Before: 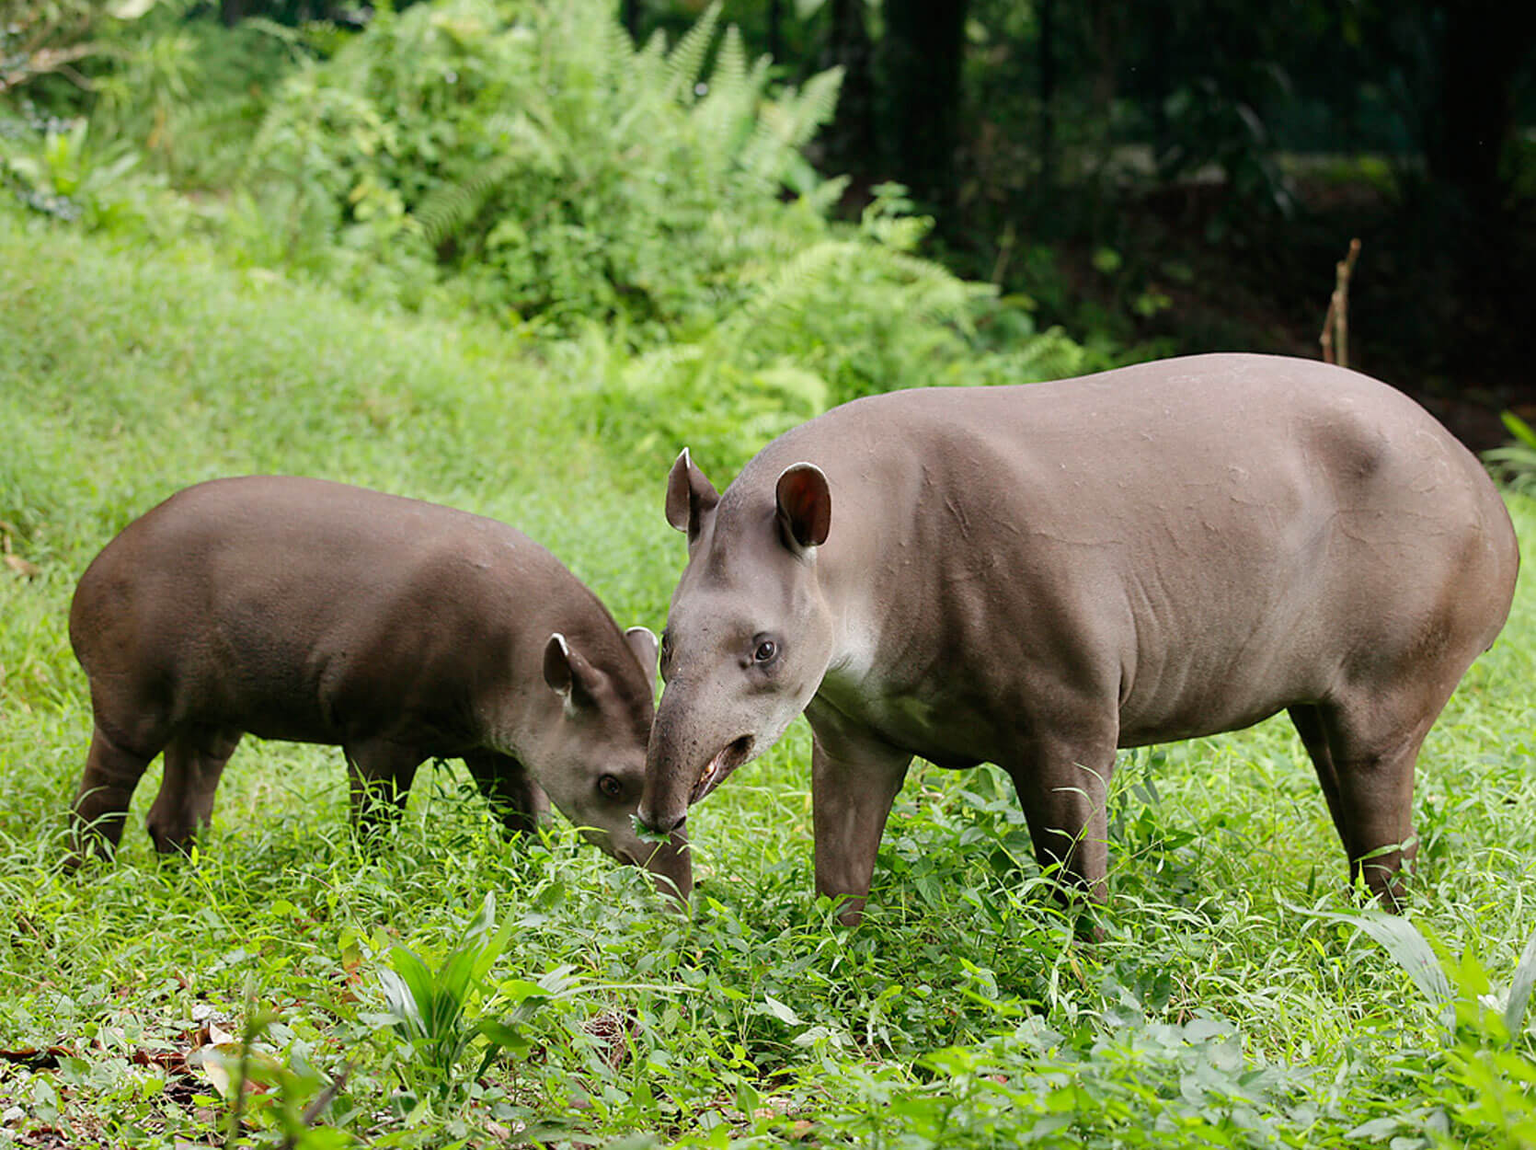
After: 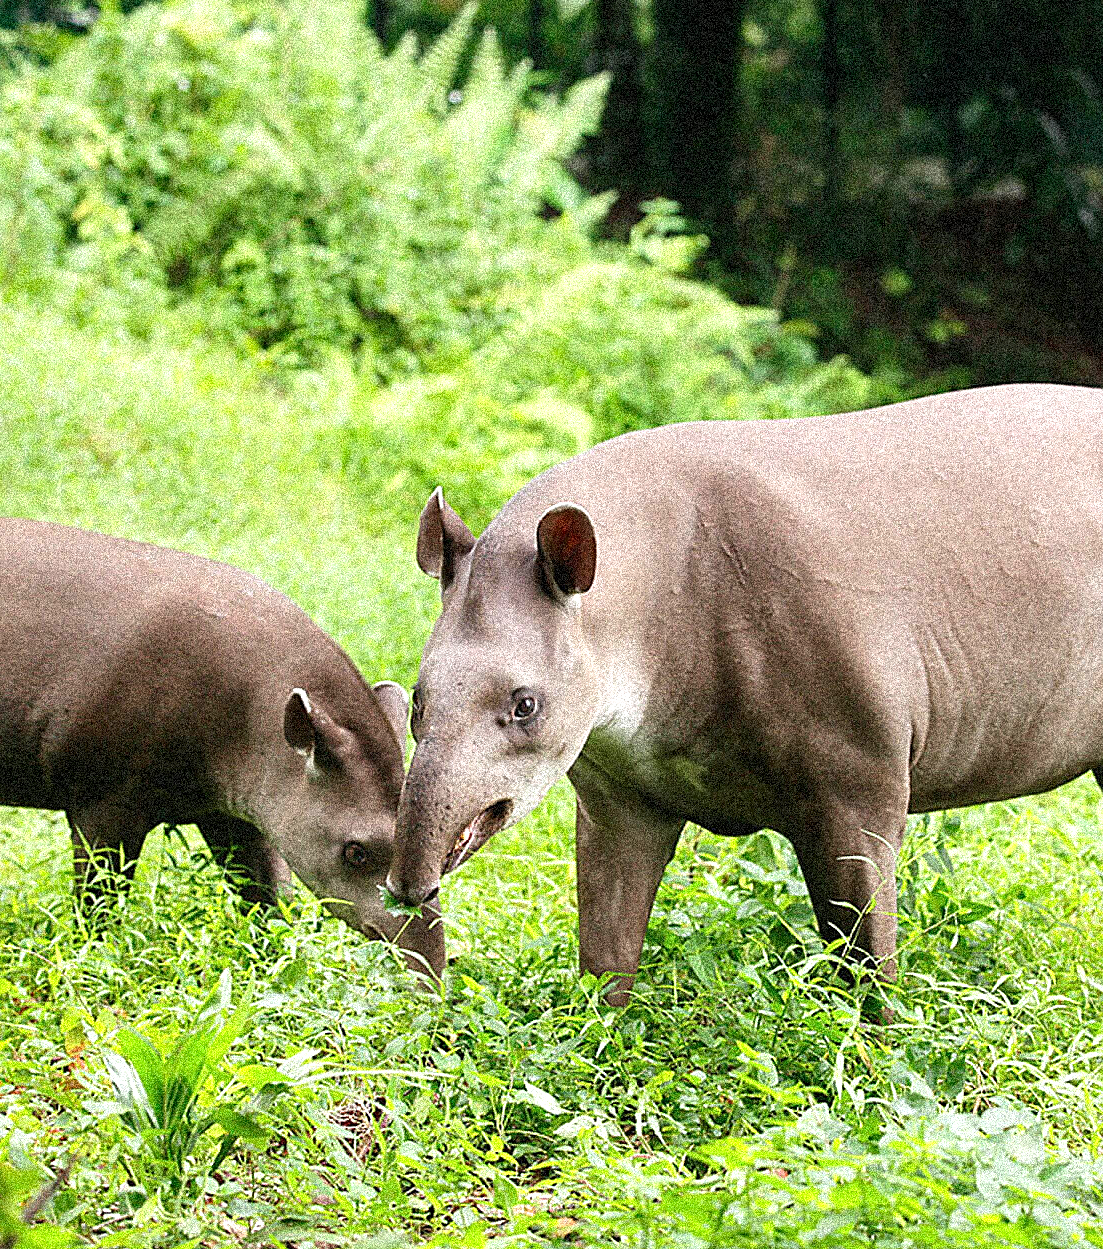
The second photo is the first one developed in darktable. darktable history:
crop and rotate: left 18.442%, right 15.508%
exposure: exposure 0.781 EV, compensate highlight preservation false
tone equalizer: on, module defaults
grain: coarseness 3.75 ISO, strength 100%, mid-tones bias 0%
sharpen: on, module defaults
